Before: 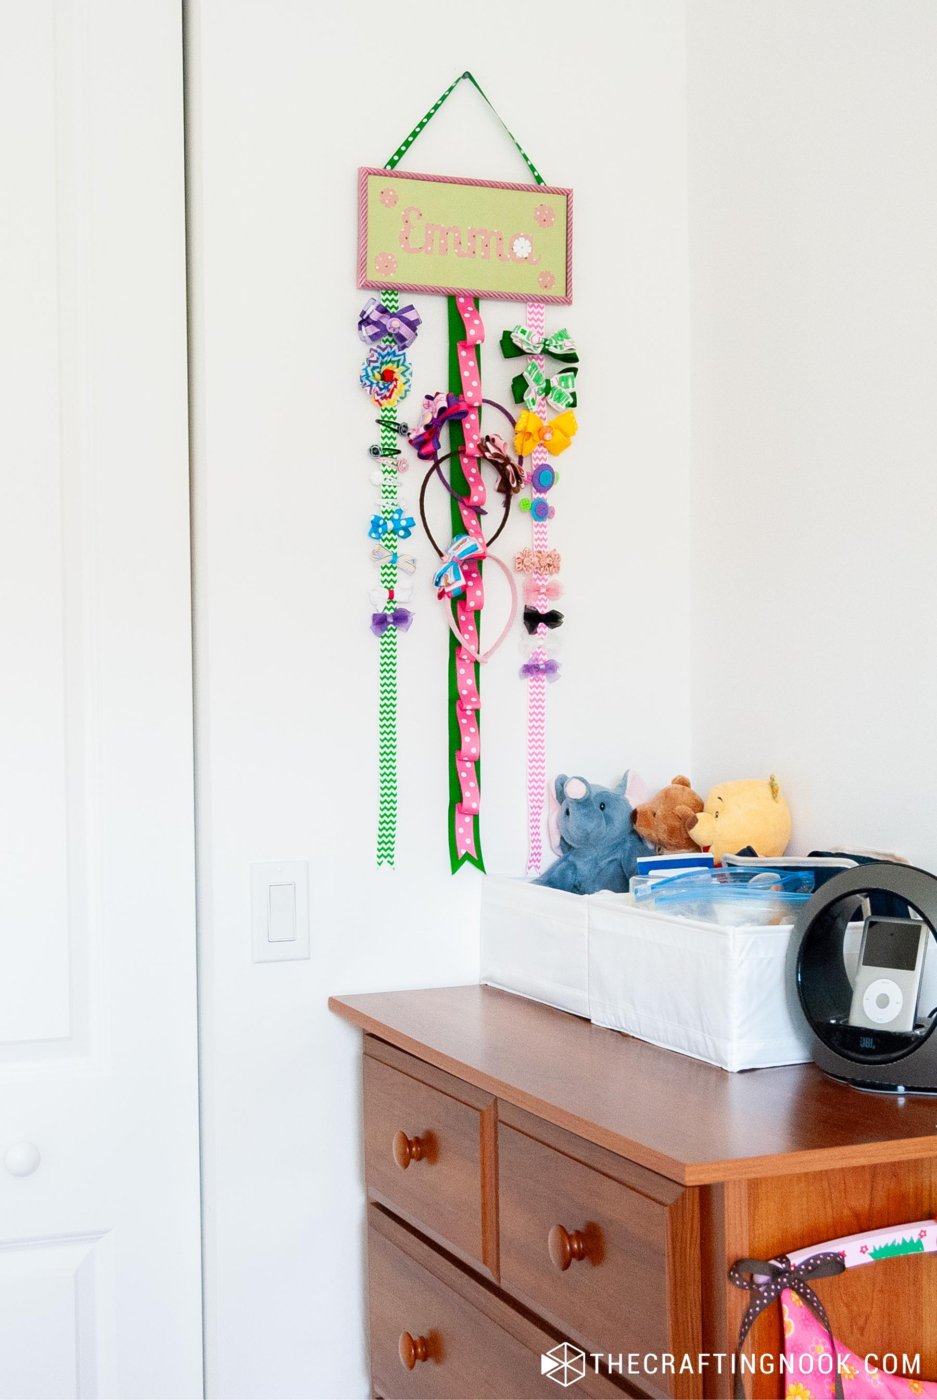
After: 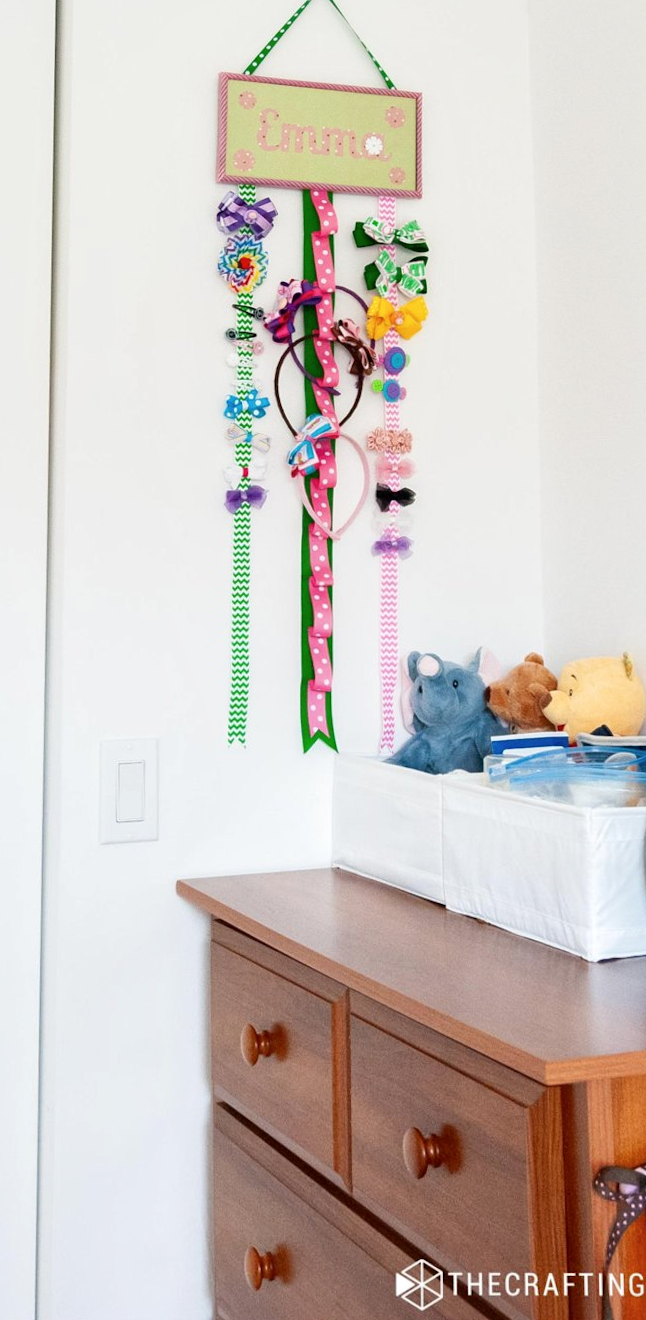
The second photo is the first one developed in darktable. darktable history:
contrast brightness saturation: saturation -0.05
crop and rotate: left 13.15%, top 5.251%, right 12.609%
rotate and perspective: rotation 0.215°, lens shift (vertical) -0.139, crop left 0.069, crop right 0.939, crop top 0.002, crop bottom 0.996
local contrast: mode bilateral grid, contrast 20, coarseness 50, detail 120%, midtone range 0.2
